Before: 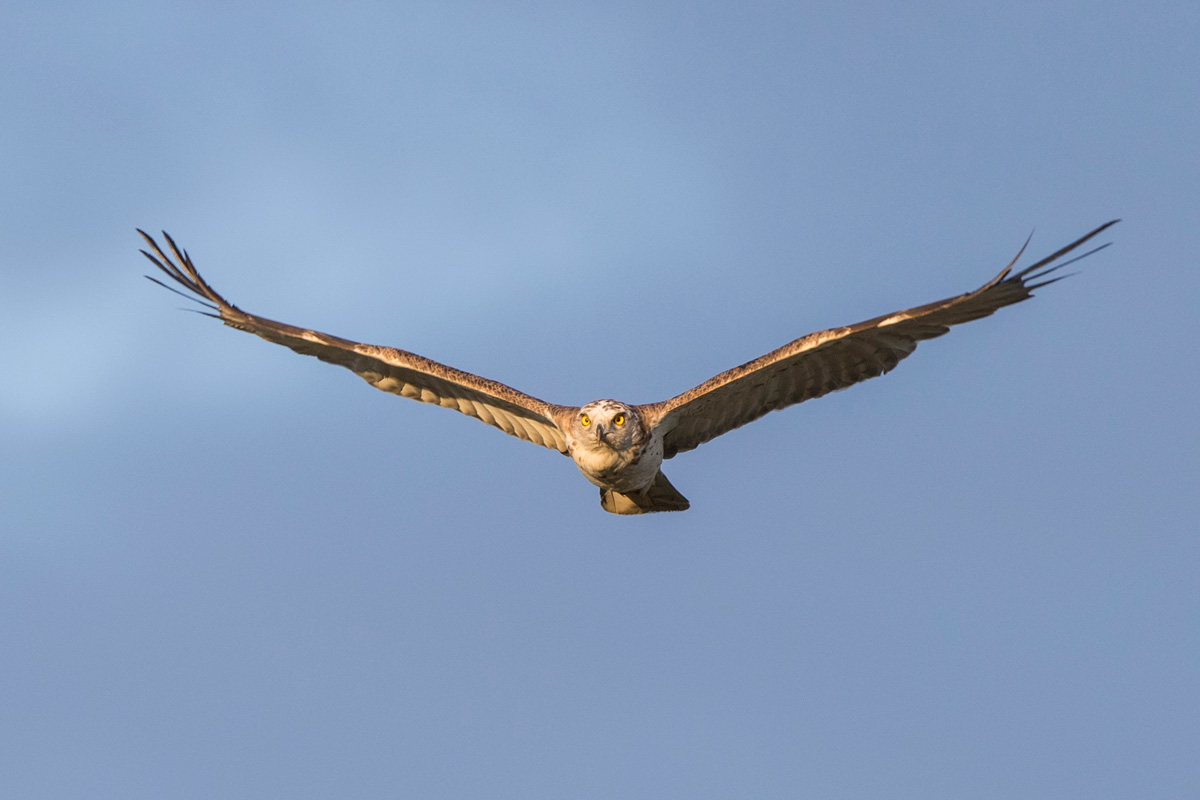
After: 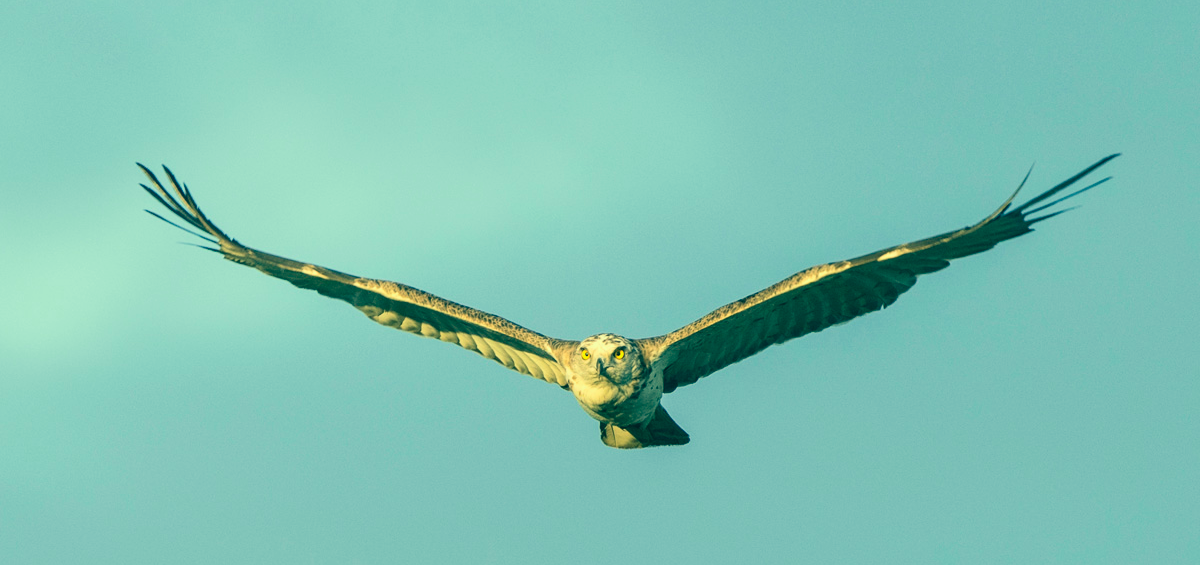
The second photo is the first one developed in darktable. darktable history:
color correction: highlights a* -15.58, highlights b* 40, shadows a* -40, shadows b* -26.18
crop and rotate: top 8.293%, bottom 20.996%
contrast brightness saturation: contrast 0.2, brightness 0.16, saturation 0.22
color contrast: blue-yellow contrast 0.7
